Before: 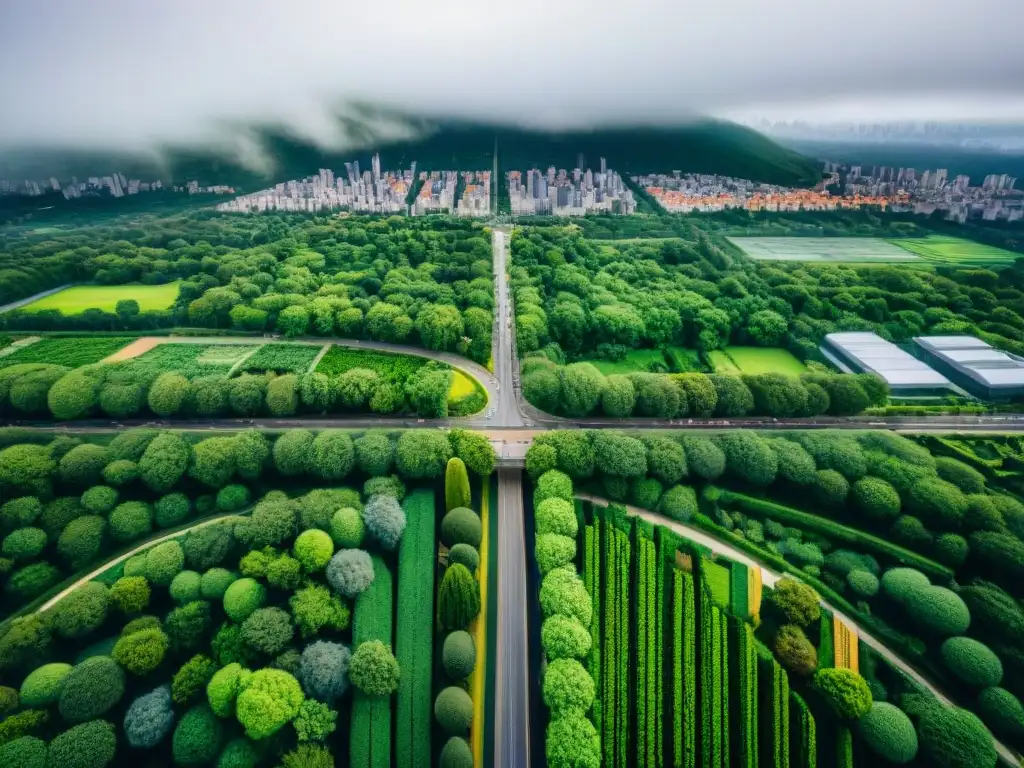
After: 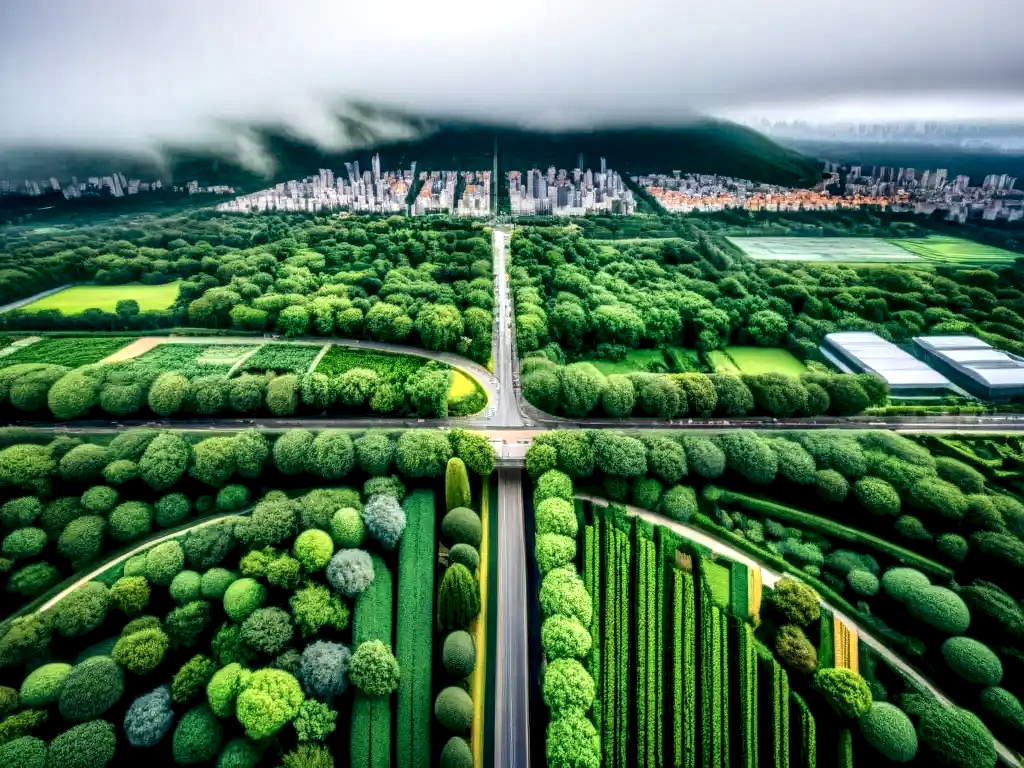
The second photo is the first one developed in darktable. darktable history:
exposure: compensate highlight preservation false
contrast brightness saturation: contrast 0.104, brightness 0.013, saturation 0.018
local contrast: highlights 64%, shadows 53%, detail 169%, midtone range 0.512
